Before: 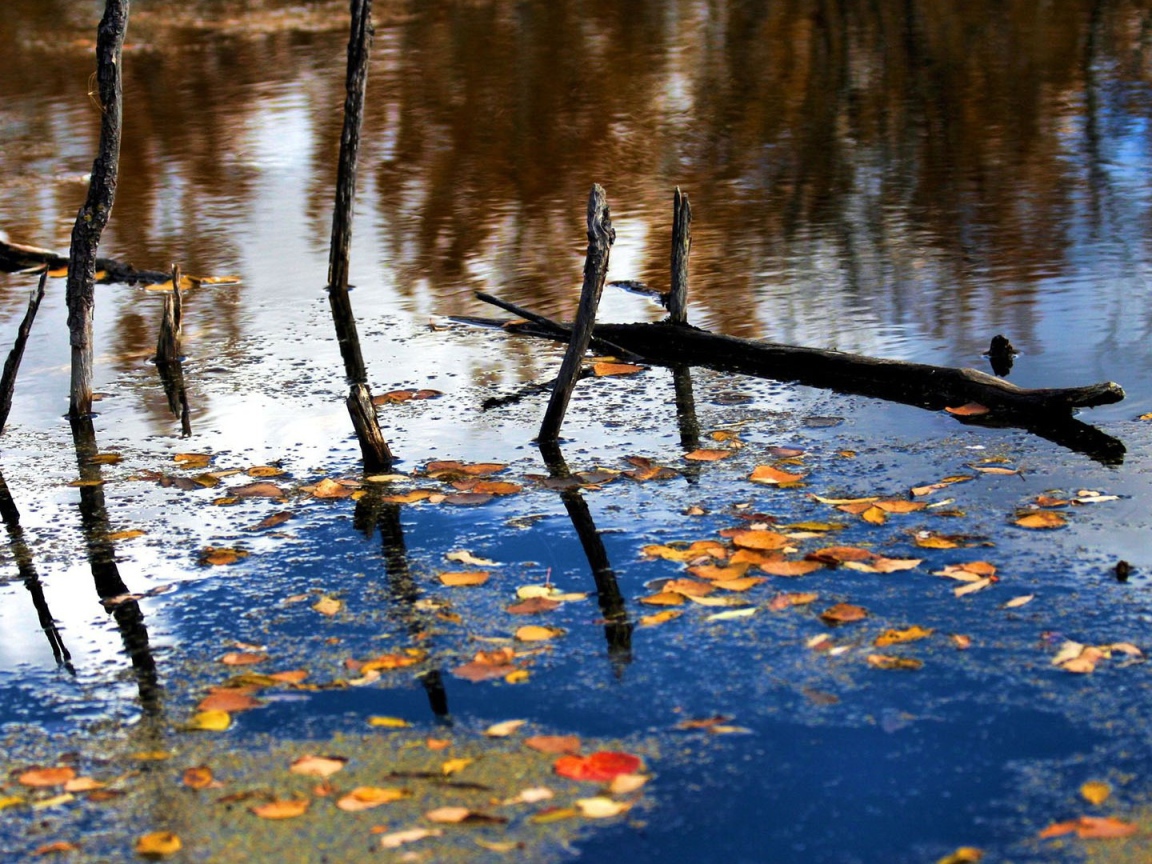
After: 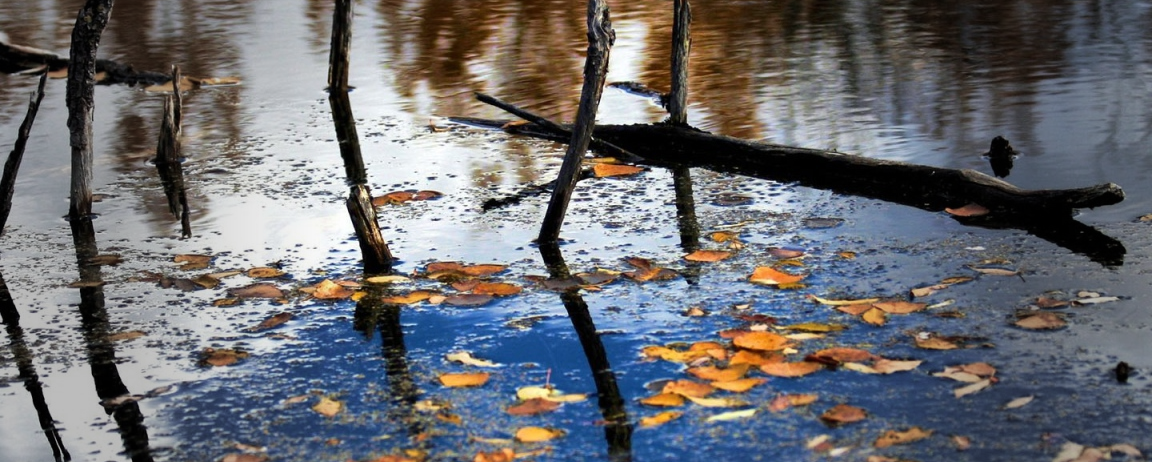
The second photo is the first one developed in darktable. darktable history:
vignetting: fall-off start 40%, fall-off radius 40%
crop and rotate: top 23.043%, bottom 23.437%
